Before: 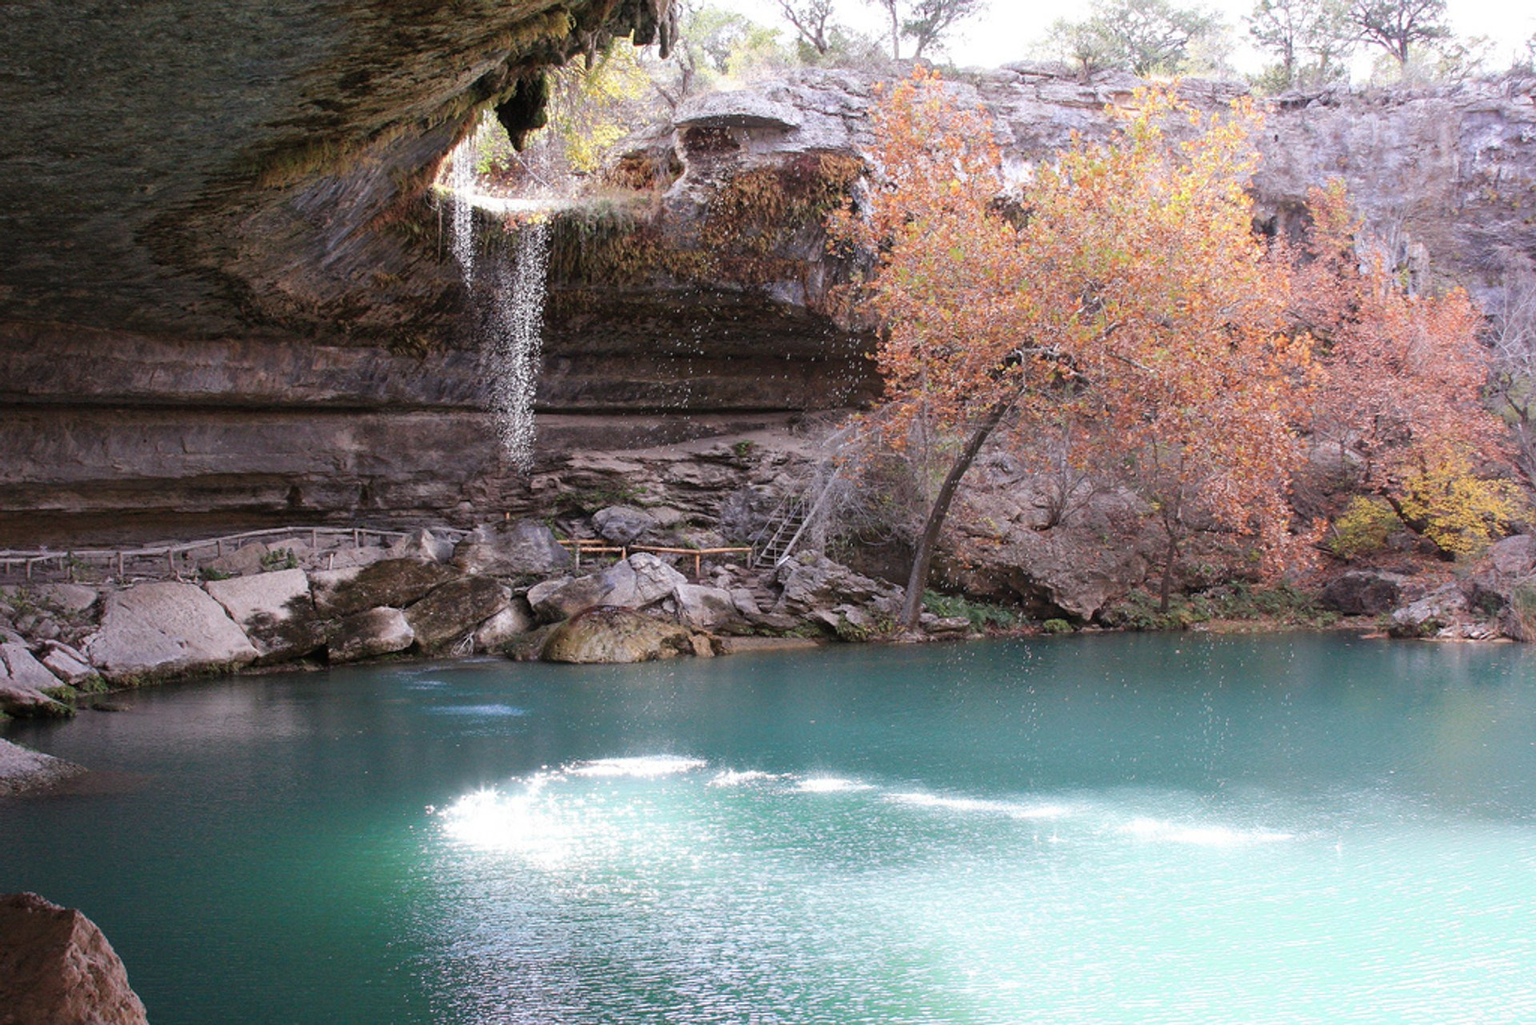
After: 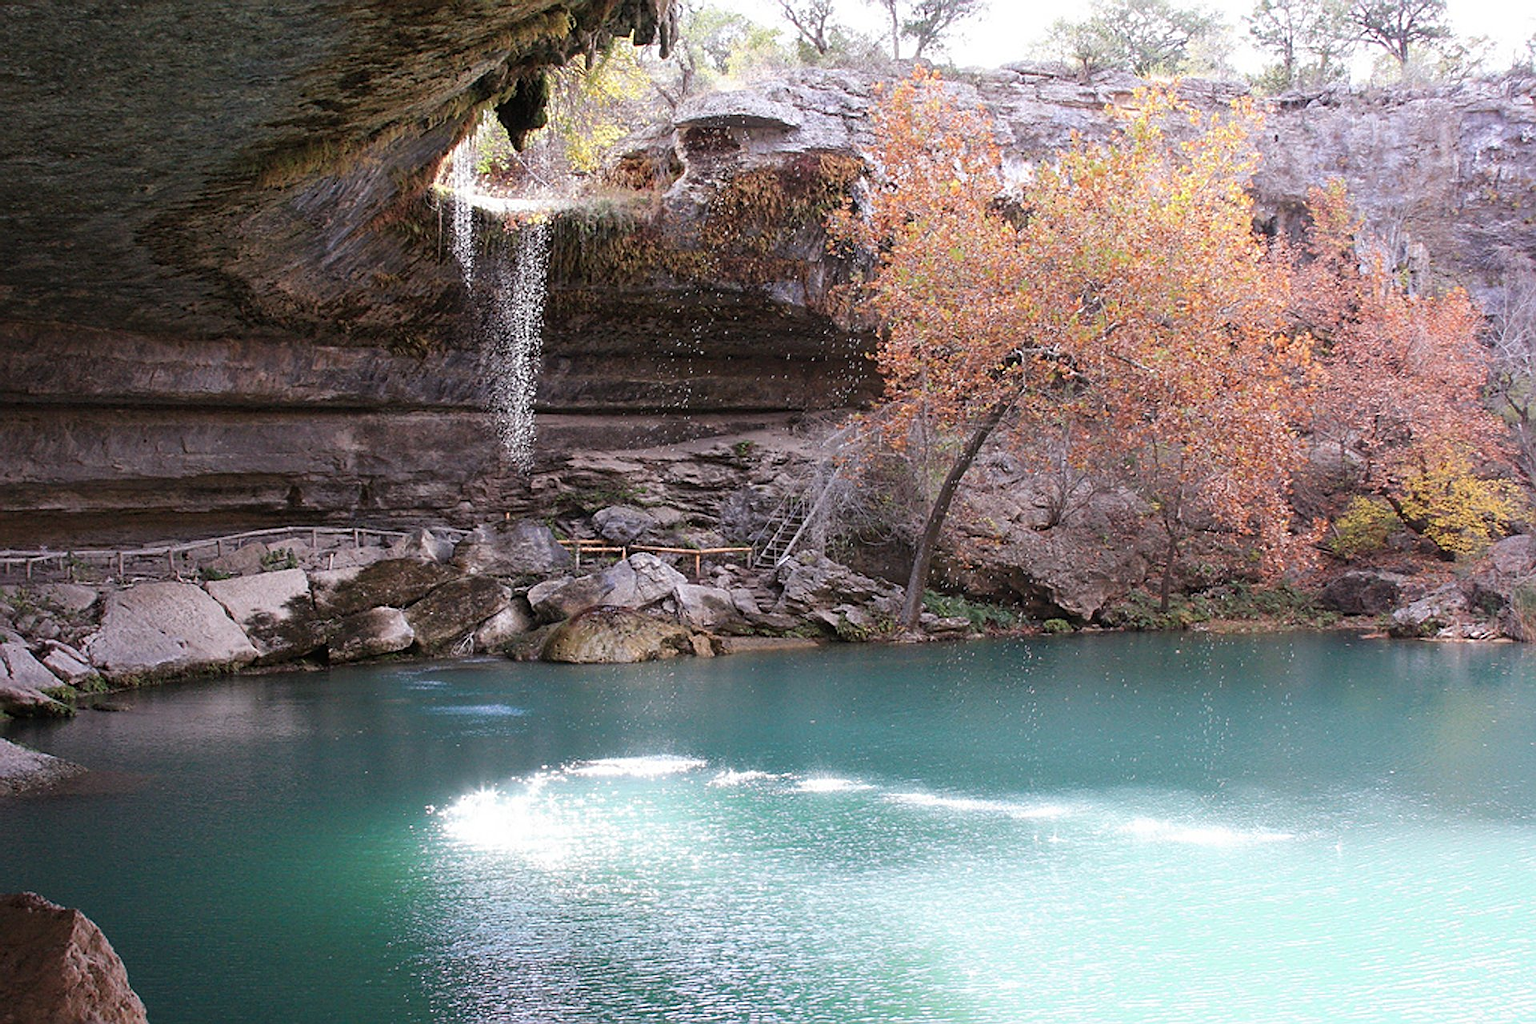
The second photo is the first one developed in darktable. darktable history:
sharpen: amount 0.546
